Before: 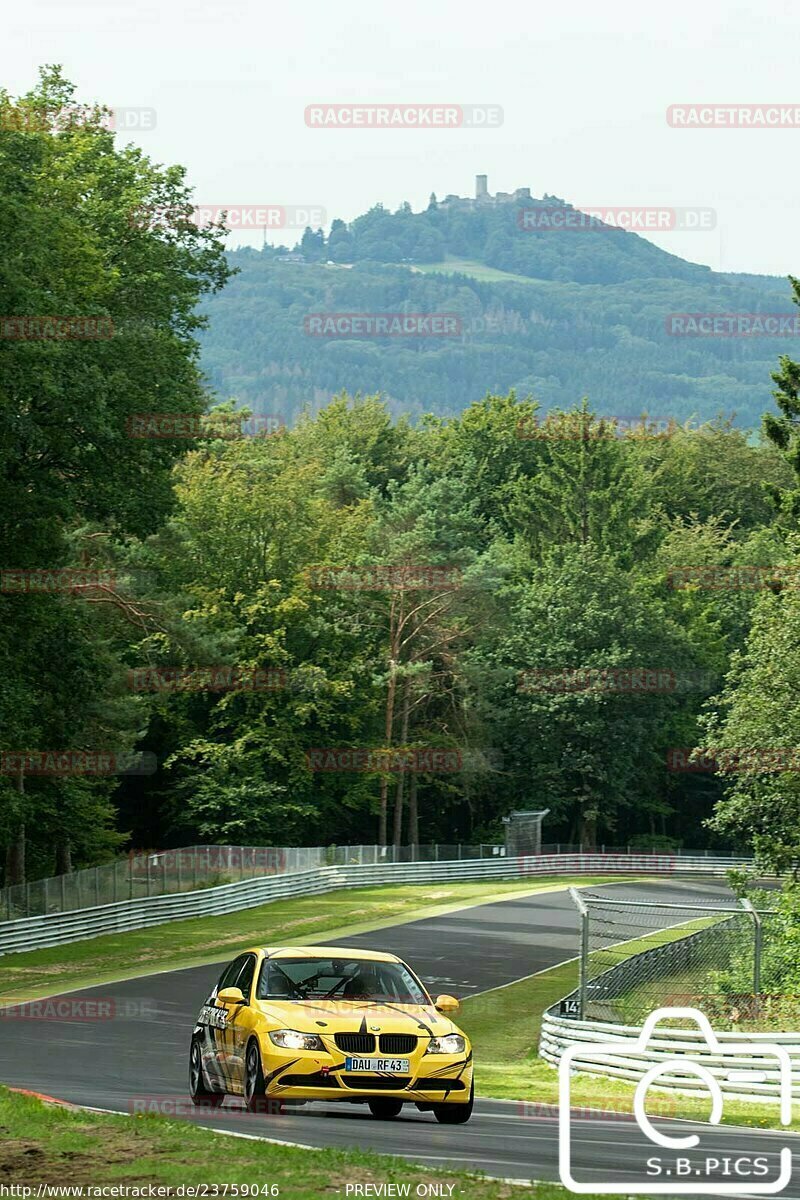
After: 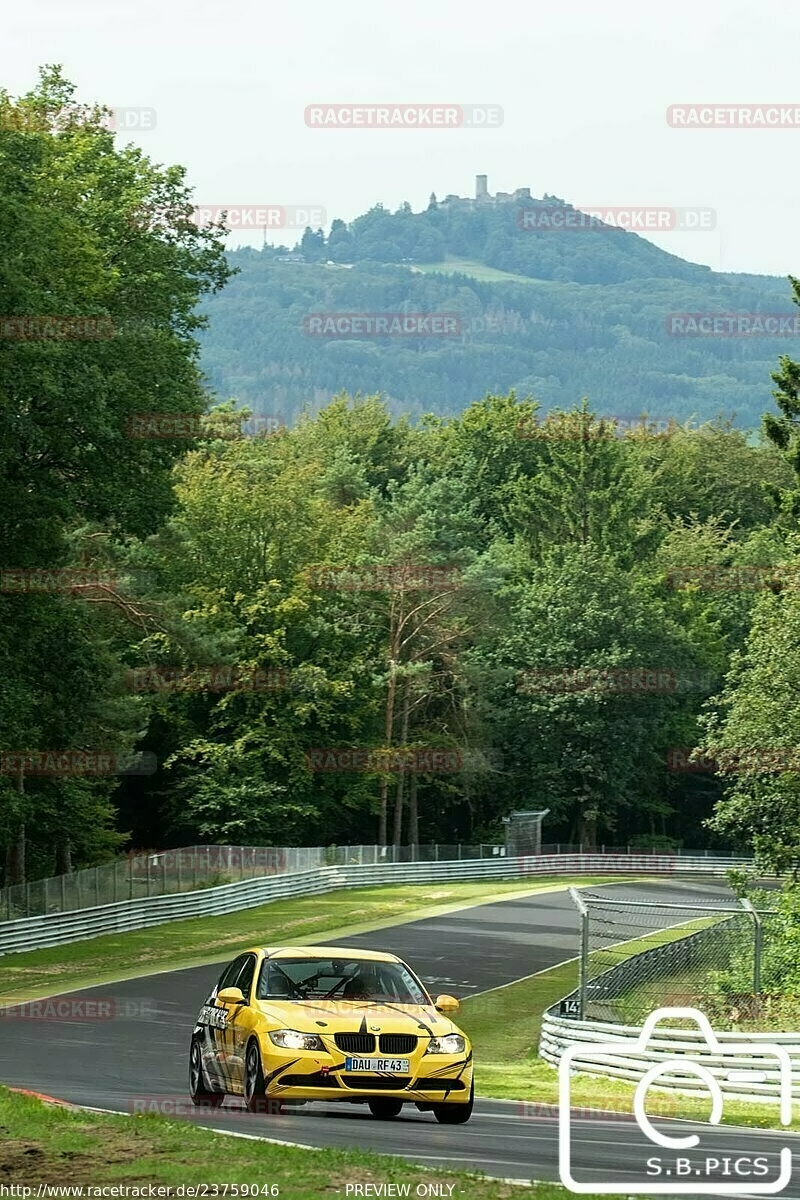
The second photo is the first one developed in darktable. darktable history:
contrast equalizer: y [[0.5 ×4, 0.524, 0.59], [0.5 ×6], [0.5 ×6], [0, 0, 0, 0.01, 0.045, 0.012], [0, 0, 0, 0.044, 0.195, 0.131]]
